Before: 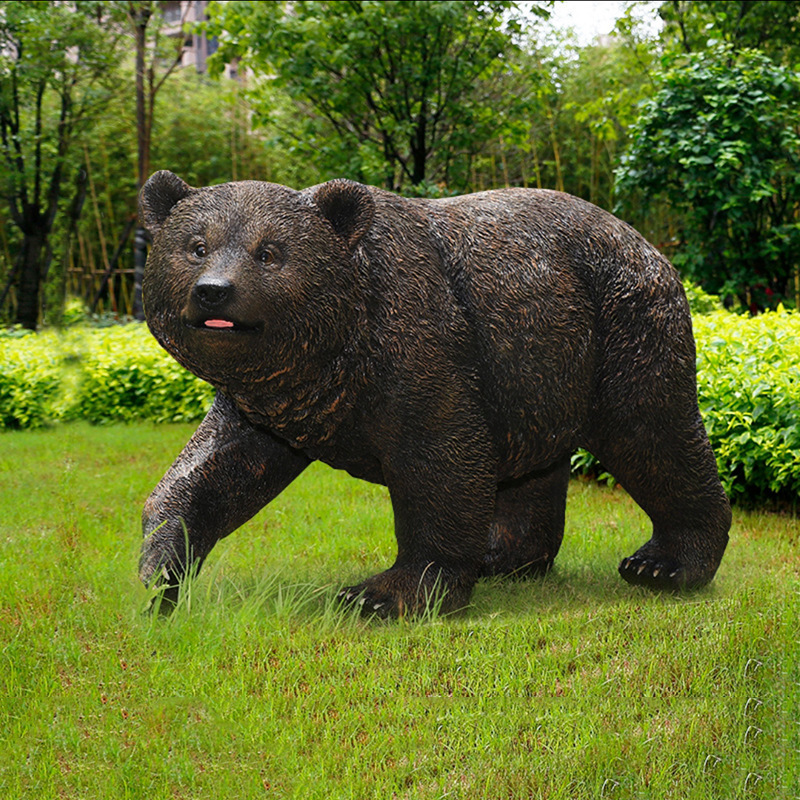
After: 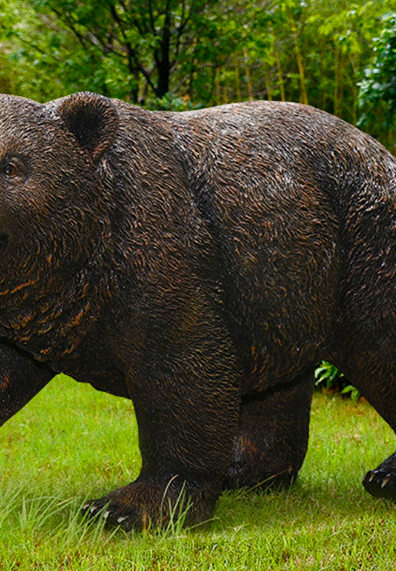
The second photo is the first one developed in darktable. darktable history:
grain: coarseness 0.09 ISO
base curve: curves: ch0 [(0, 0) (0.297, 0.298) (1, 1)], preserve colors none
crop: left 32.075%, top 10.976%, right 18.355%, bottom 17.596%
color balance rgb: perceptual saturation grading › global saturation 20%, perceptual saturation grading › highlights -25%, perceptual saturation grading › shadows 25%
